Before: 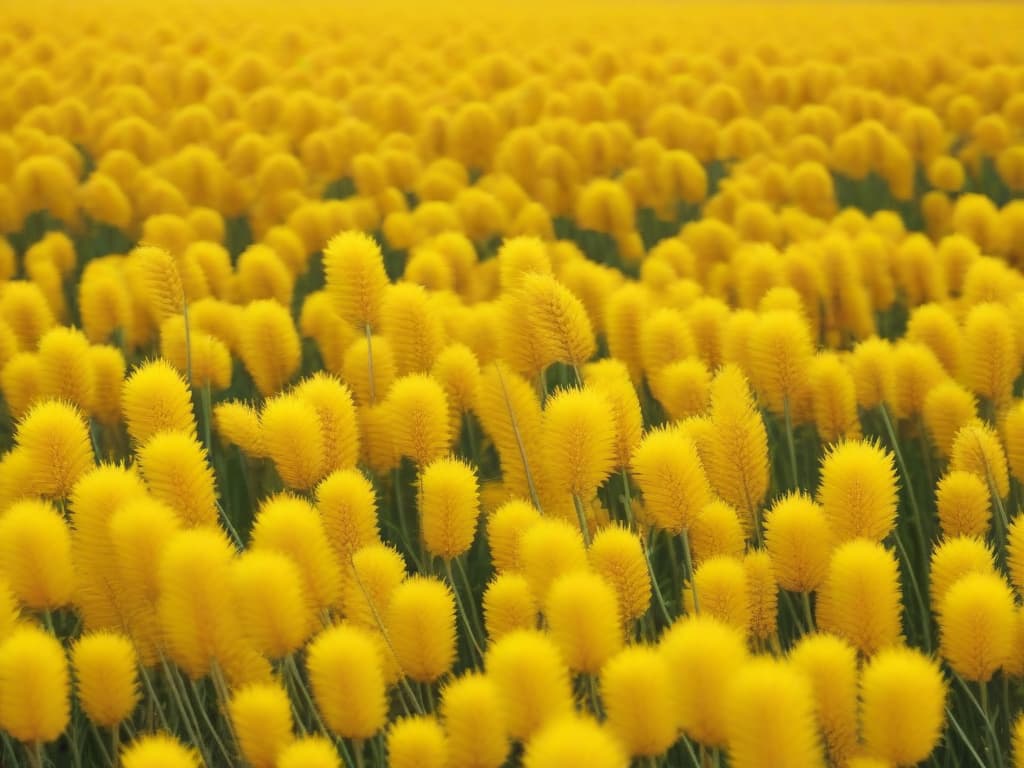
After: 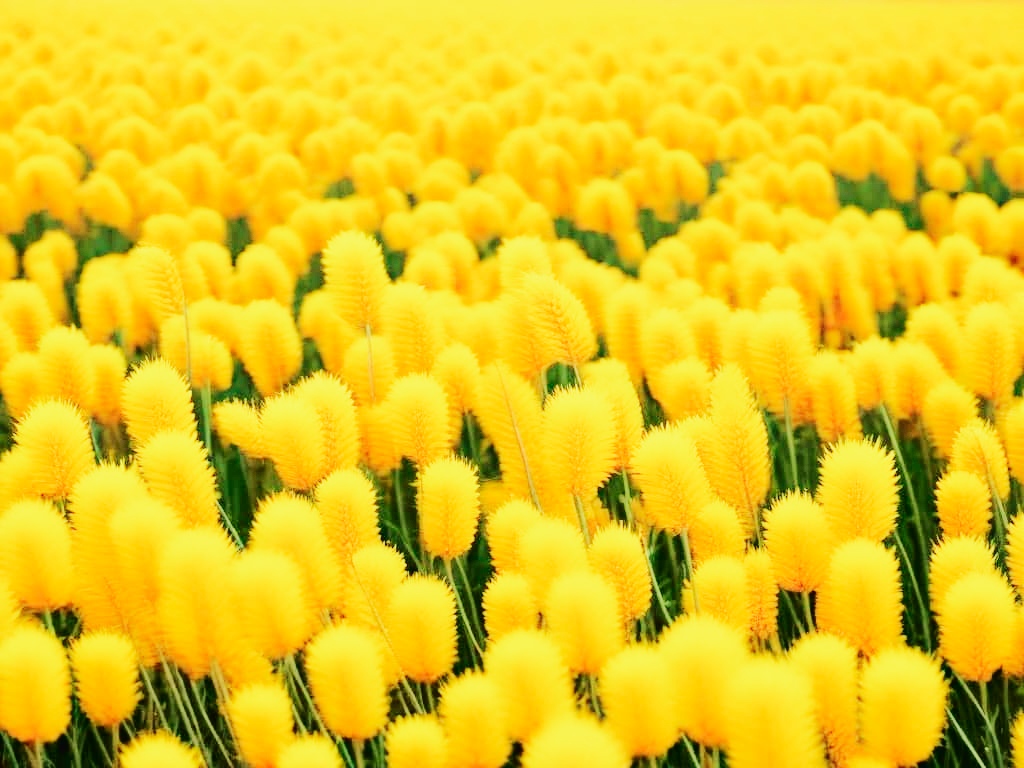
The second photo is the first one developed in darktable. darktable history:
base curve: curves: ch0 [(0, 0) (0, 0) (0.002, 0.001) (0.008, 0.003) (0.019, 0.011) (0.037, 0.037) (0.064, 0.11) (0.102, 0.232) (0.152, 0.379) (0.216, 0.524) (0.296, 0.665) (0.394, 0.789) (0.512, 0.881) (0.651, 0.945) (0.813, 0.986) (1, 1)], preserve colors none
haze removal: compatibility mode true, adaptive false
tone curve: curves: ch0 [(0, 0.019) (0.066, 0.043) (0.189, 0.182) (0.359, 0.417) (0.485, 0.576) (0.656, 0.734) (0.851, 0.861) (0.997, 0.959)]; ch1 [(0, 0) (0.179, 0.123) (0.381, 0.36) (0.425, 0.41) (0.474, 0.472) (0.499, 0.501) (0.514, 0.517) (0.571, 0.584) (0.649, 0.677) (0.812, 0.856) (1, 1)]; ch2 [(0, 0) (0.246, 0.214) (0.421, 0.427) (0.459, 0.484) (0.5, 0.504) (0.518, 0.523) (0.529, 0.544) (0.56, 0.581) (0.617, 0.631) (0.744, 0.734) (0.867, 0.821) (0.993, 0.889)], color space Lab, independent channels, preserve colors none
